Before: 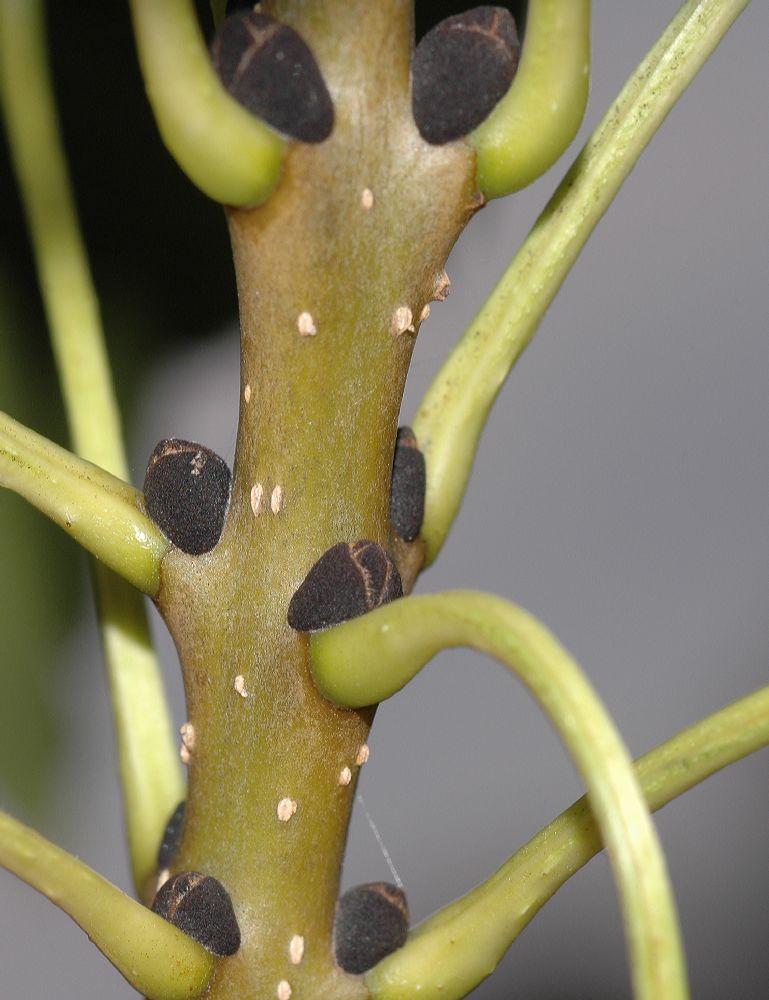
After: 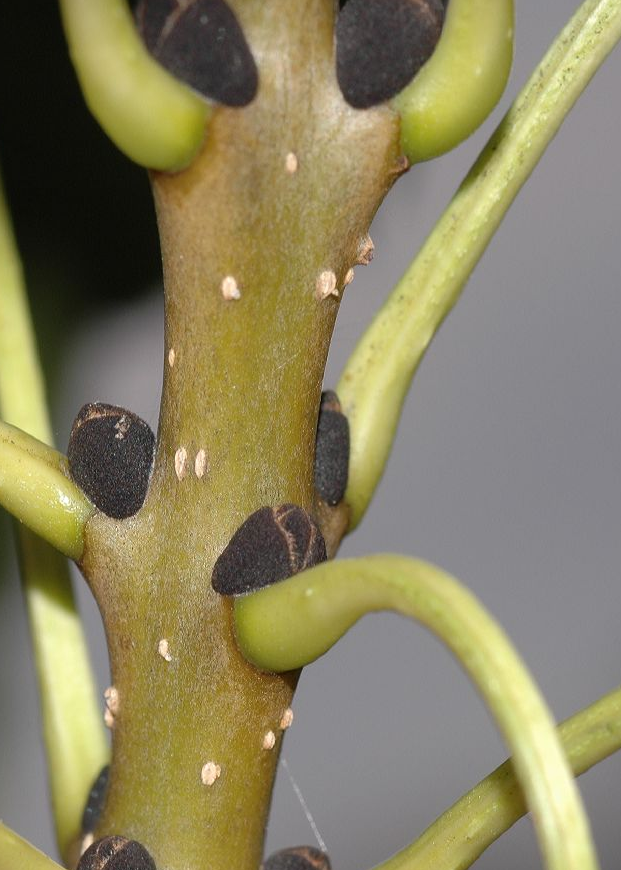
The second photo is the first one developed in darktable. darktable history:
crop: left 9.929%, top 3.612%, right 9.238%, bottom 9.323%
